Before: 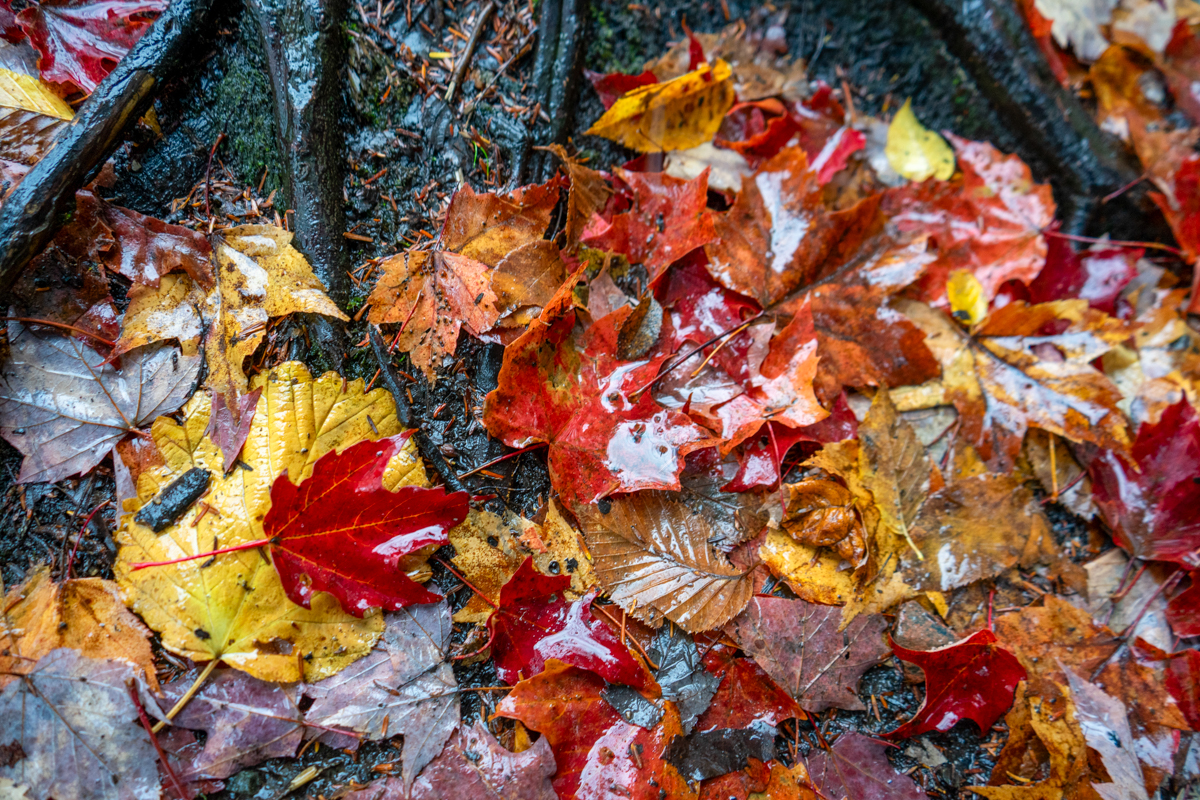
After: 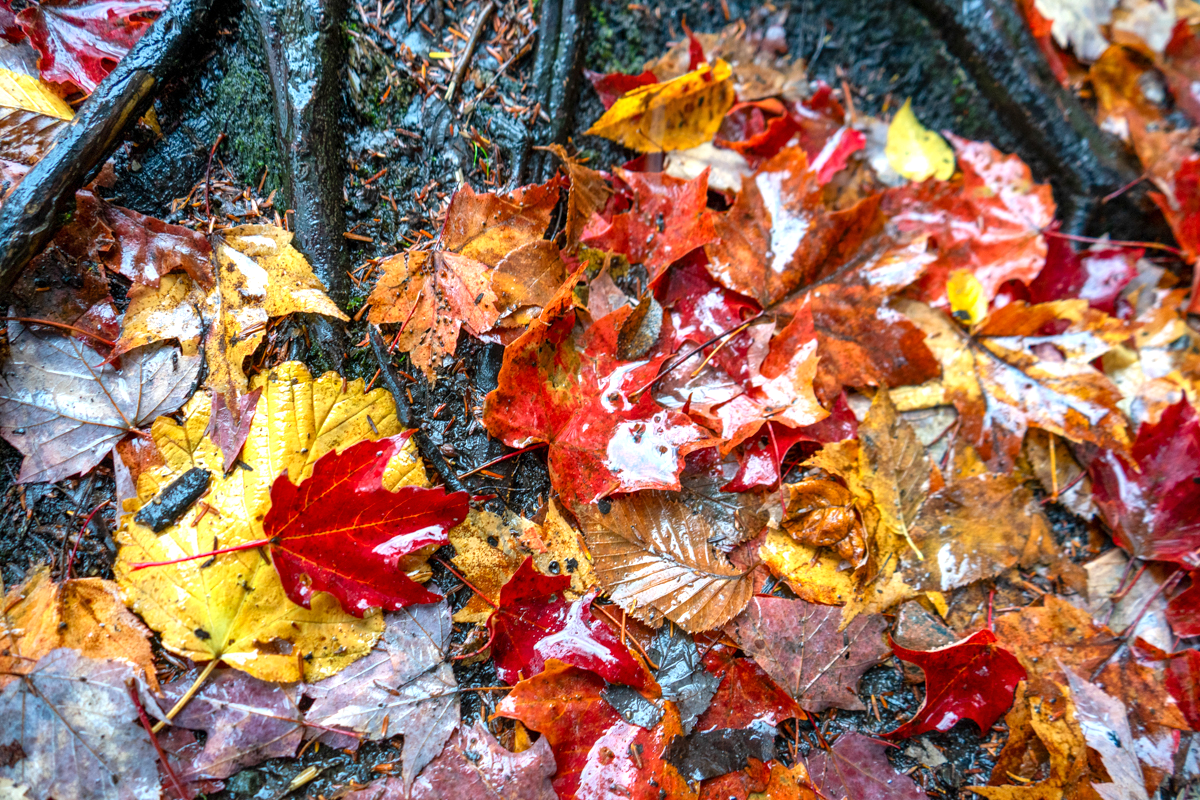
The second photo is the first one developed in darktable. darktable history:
exposure: exposure 0.562 EV, compensate highlight preservation false
shadows and highlights: highlights color adjustment 0.619%, low approximation 0.01, soften with gaussian
